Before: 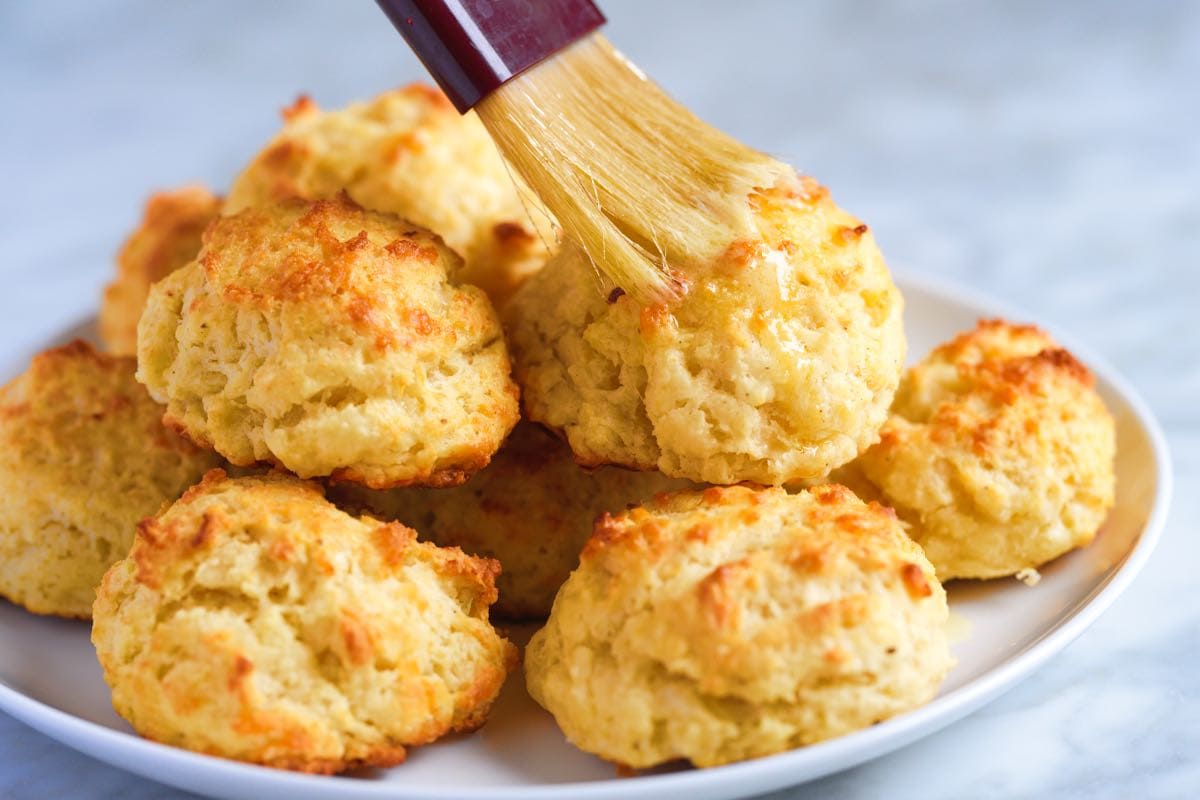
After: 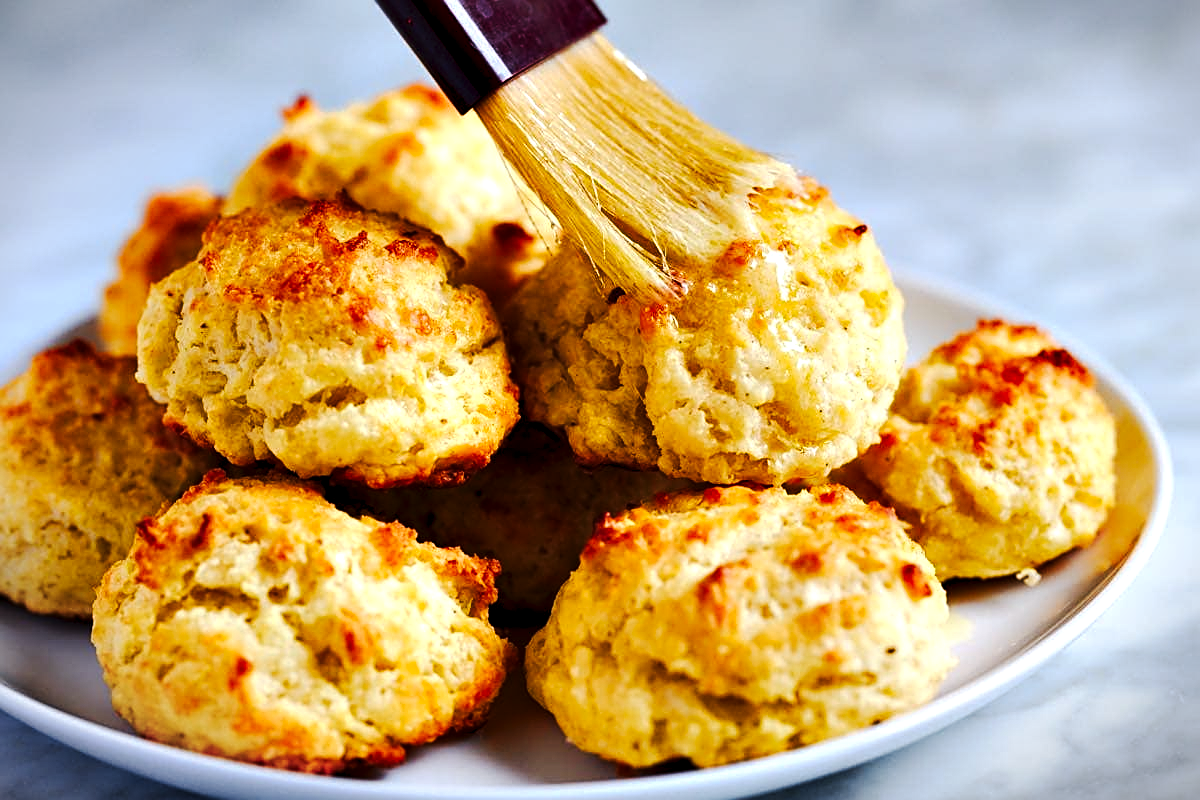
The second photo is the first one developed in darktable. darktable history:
sharpen: amount 0.498
tone curve: curves: ch0 [(0, 0) (0.003, 0.003) (0.011, 0.009) (0.025, 0.018) (0.044, 0.028) (0.069, 0.038) (0.1, 0.049) (0.136, 0.062) (0.177, 0.089) (0.224, 0.123) (0.277, 0.165) (0.335, 0.223) (0.399, 0.293) (0.468, 0.385) (0.543, 0.497) (0.623, 0.613) (0.709, 0.716) (0.801, 0.802) (0.898, 0.887) (1, 1)], preserve colors none
contrast equalizer: octaves 7, y [[0.6 ×6], [0.55 ×6], [0 ×6], [0 ×6], [0 ×6]]
vignetting: fall-off start 100.84%, brightness -0.575, center (0.035, -0.093), width/height ratio 1.306
